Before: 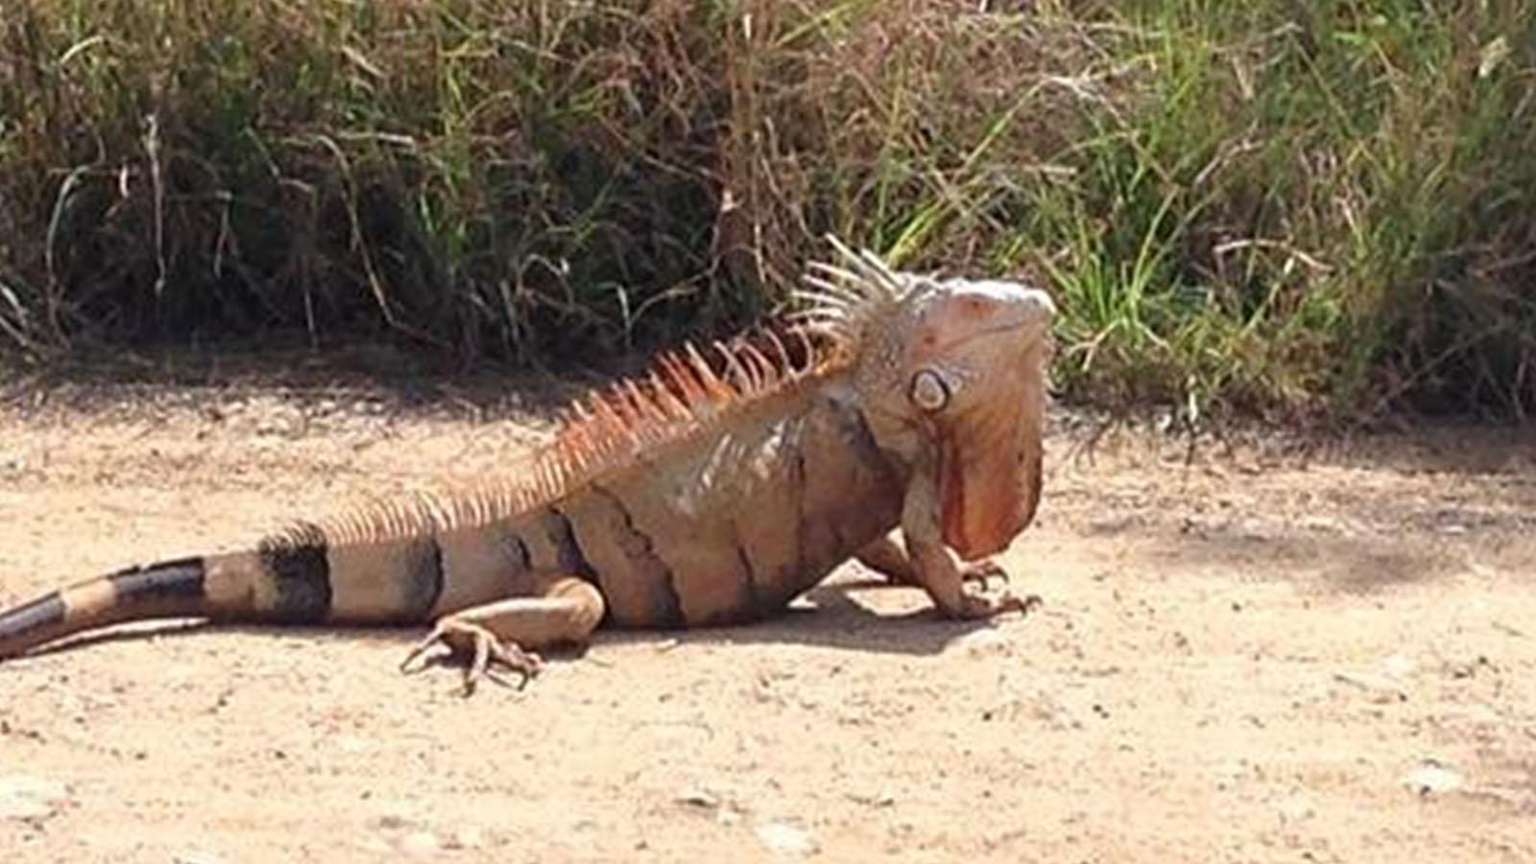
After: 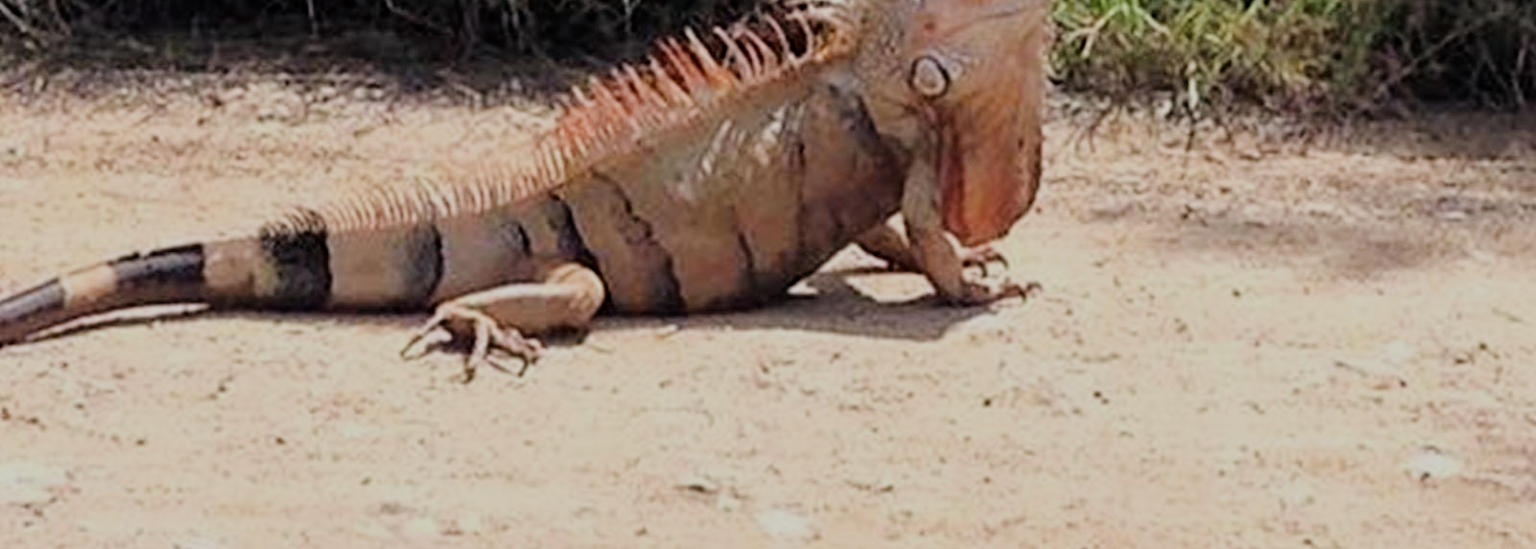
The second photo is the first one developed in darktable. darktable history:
crop and rotate: top 36.435%
filmic rgb: black relative exposure -6.98 EV, white relative exposure 5.63 EV, hardness 2.86
